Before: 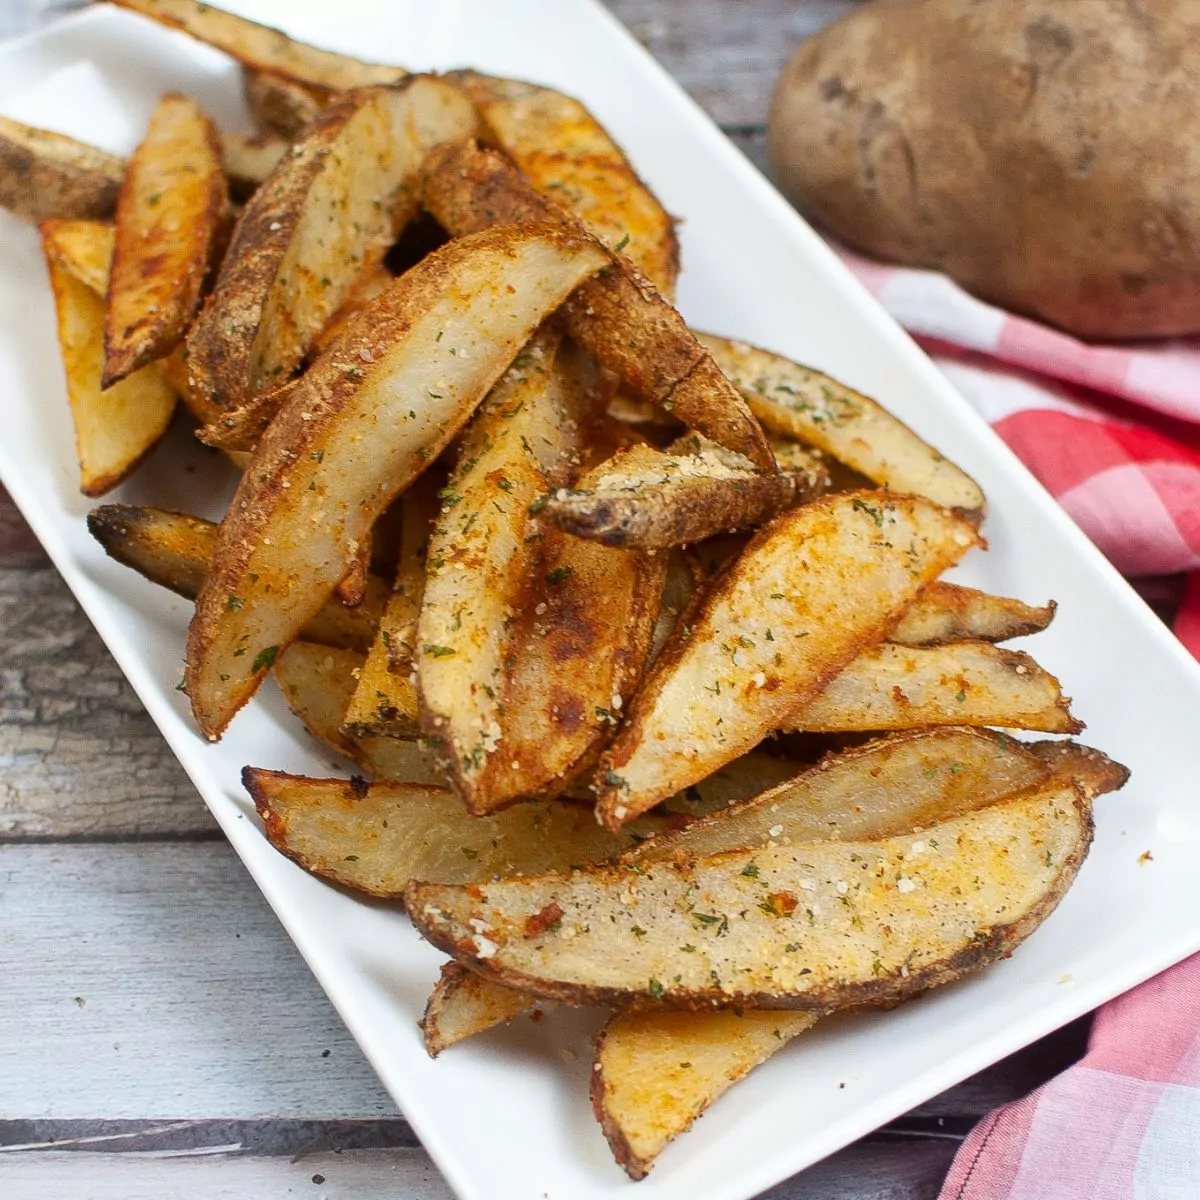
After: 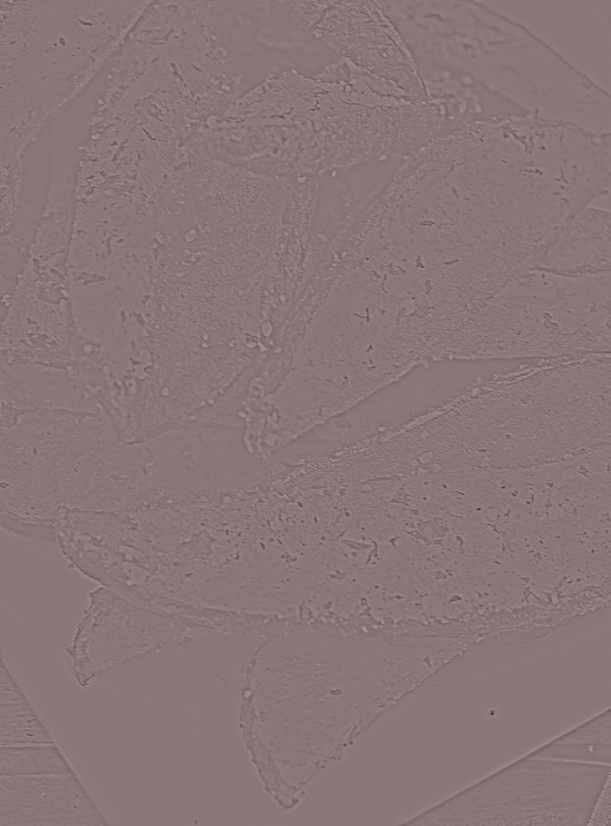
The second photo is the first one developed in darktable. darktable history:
bloom: on, module defaults
color balance rgb: contrast -10%
haze removal: compatibility mode true, adaptive false
filmic rgb: black relative exposure -5 EV, hardness 2.88, contrast 1.3, highlights saturation mix -30%
crop and rotate: left 29.237%, top 31.152%, right 19.807%
highpass: sharpness 9.84%, contrast boost 9.94%
shadows and highlights: shadows -23.08, highlights 46.15, soften with gaussian
rgb levels: mode RGB, independent channels, levels [[0, 0.474, 1], [0, 0.5, 1], [0, 0.5, 1]]
